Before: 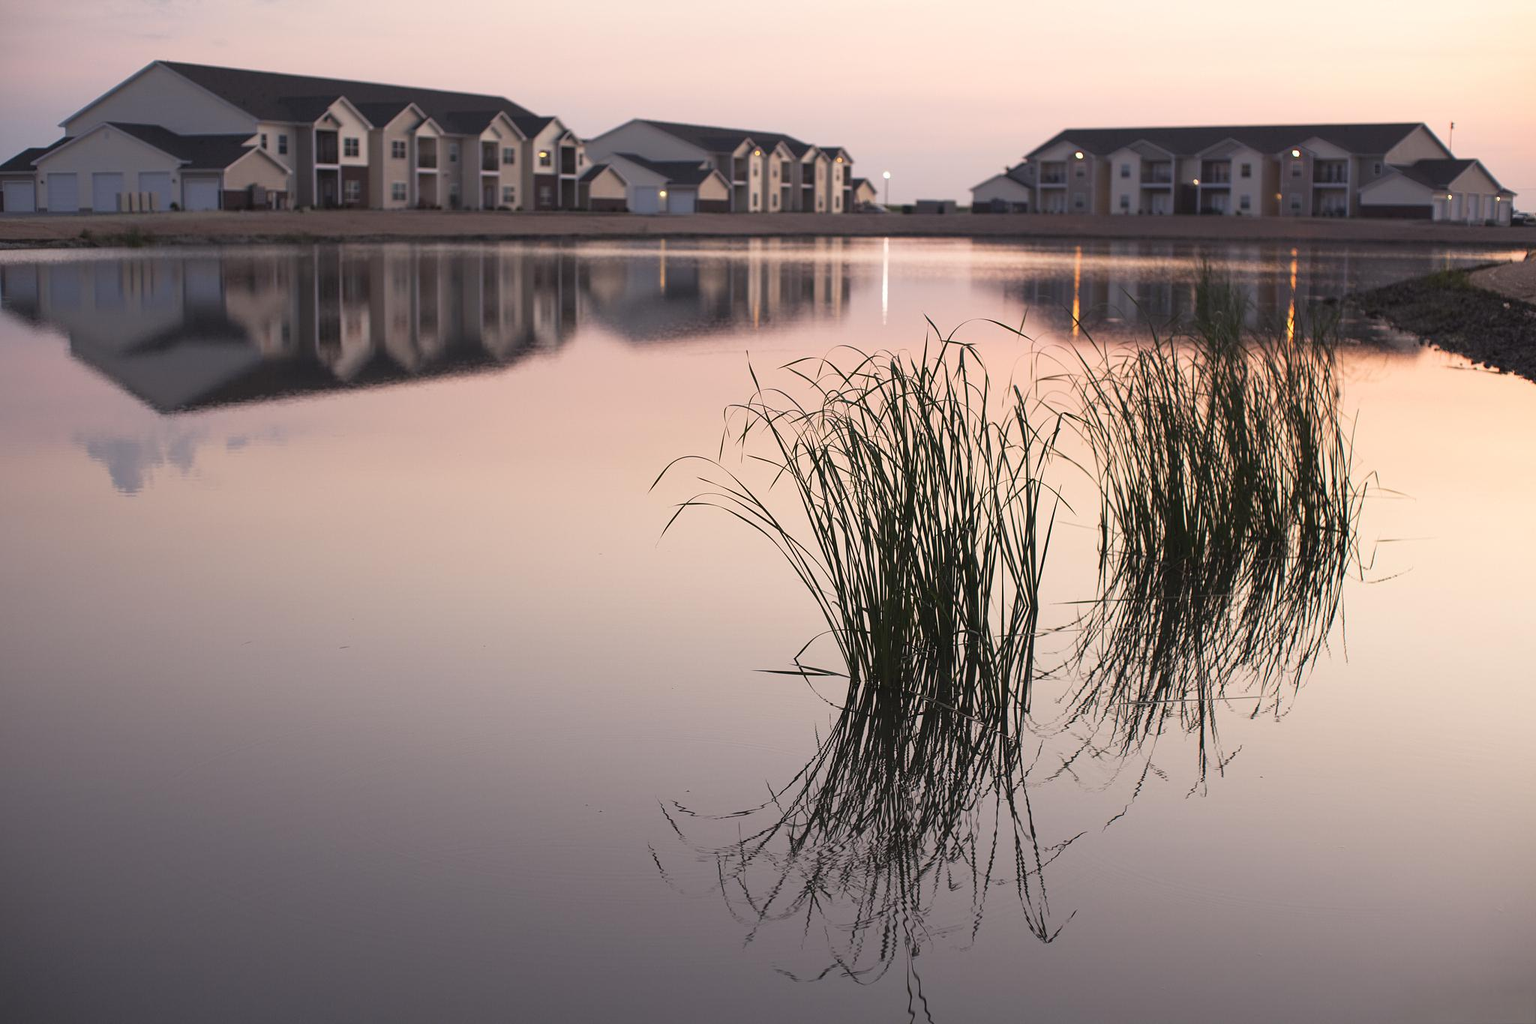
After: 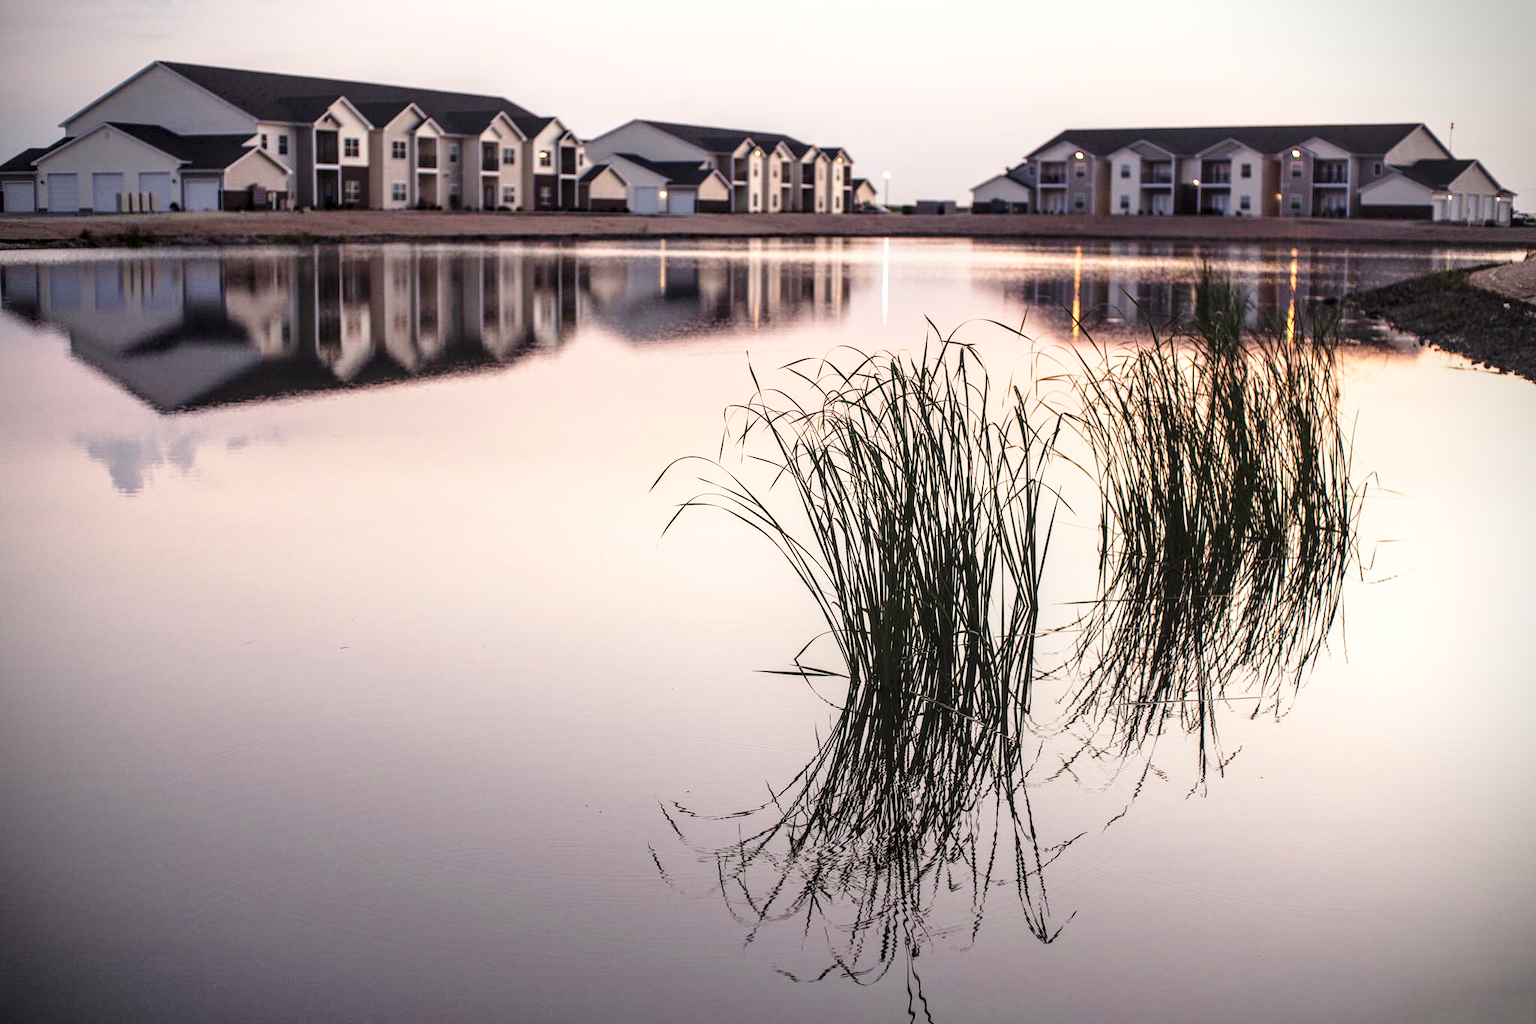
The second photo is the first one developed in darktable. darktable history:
local contrast: detail 150%
base curve: curves: ch0 [(0, 0) (0.036, 0.037) (0.121, 0.228) (0.46, 0.76) (0.859, 0.983) (1, 1)], preserve colors none
vignetting: dithering 8-bit output, unbound false
